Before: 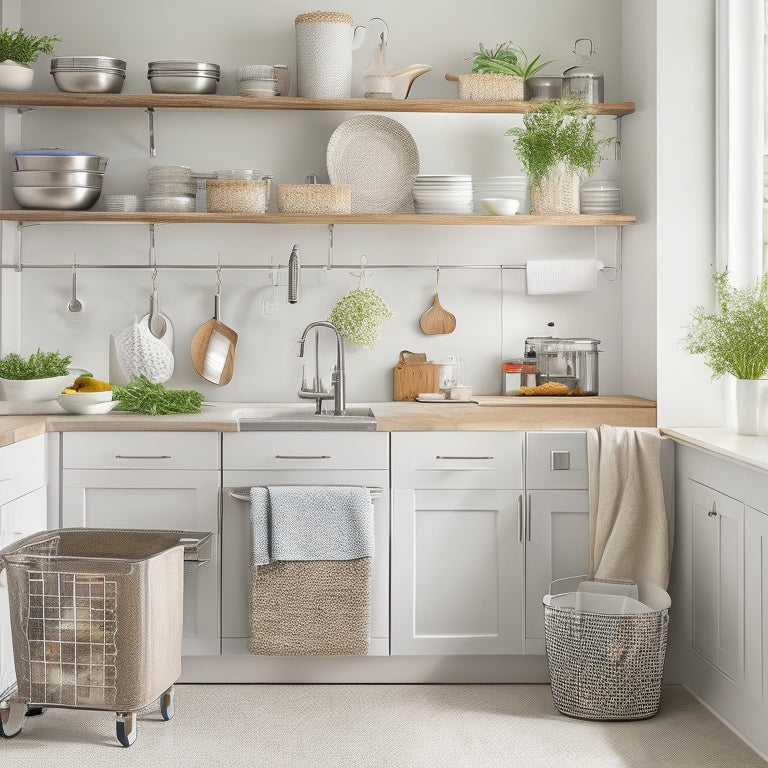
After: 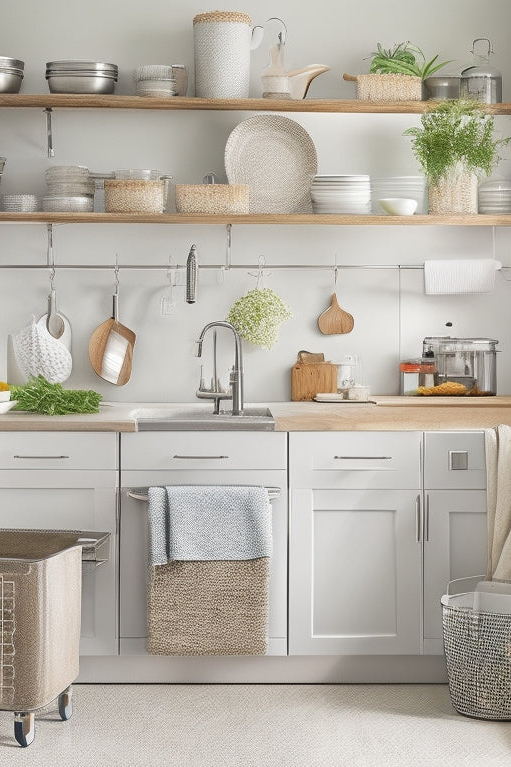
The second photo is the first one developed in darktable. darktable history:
crop and rotate: left 13.341%, right 20.028%
